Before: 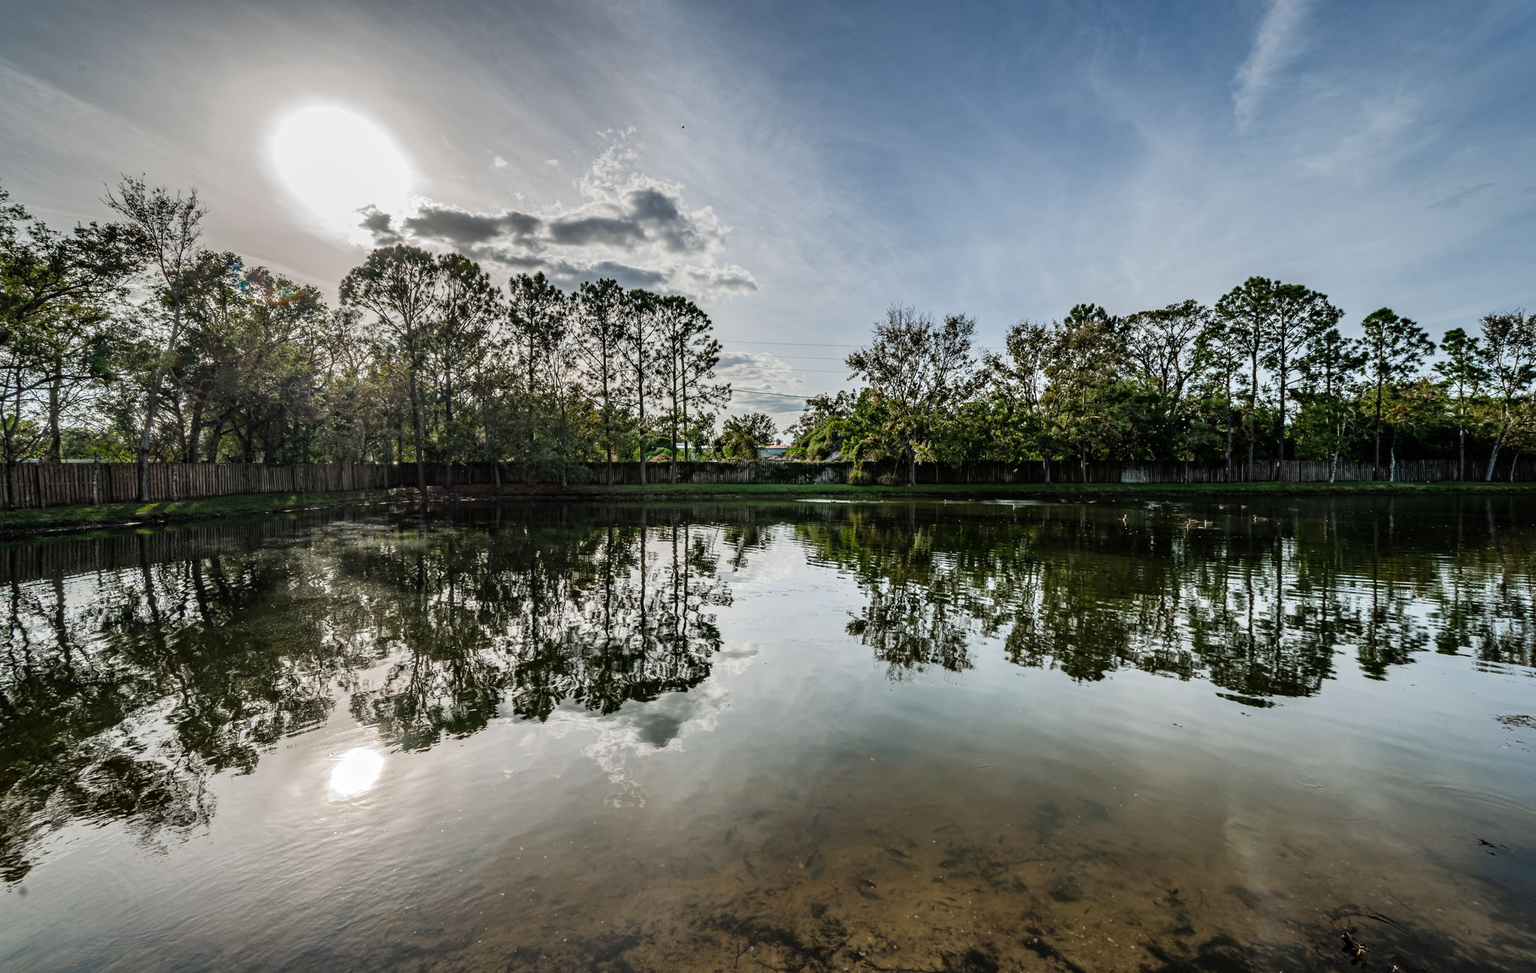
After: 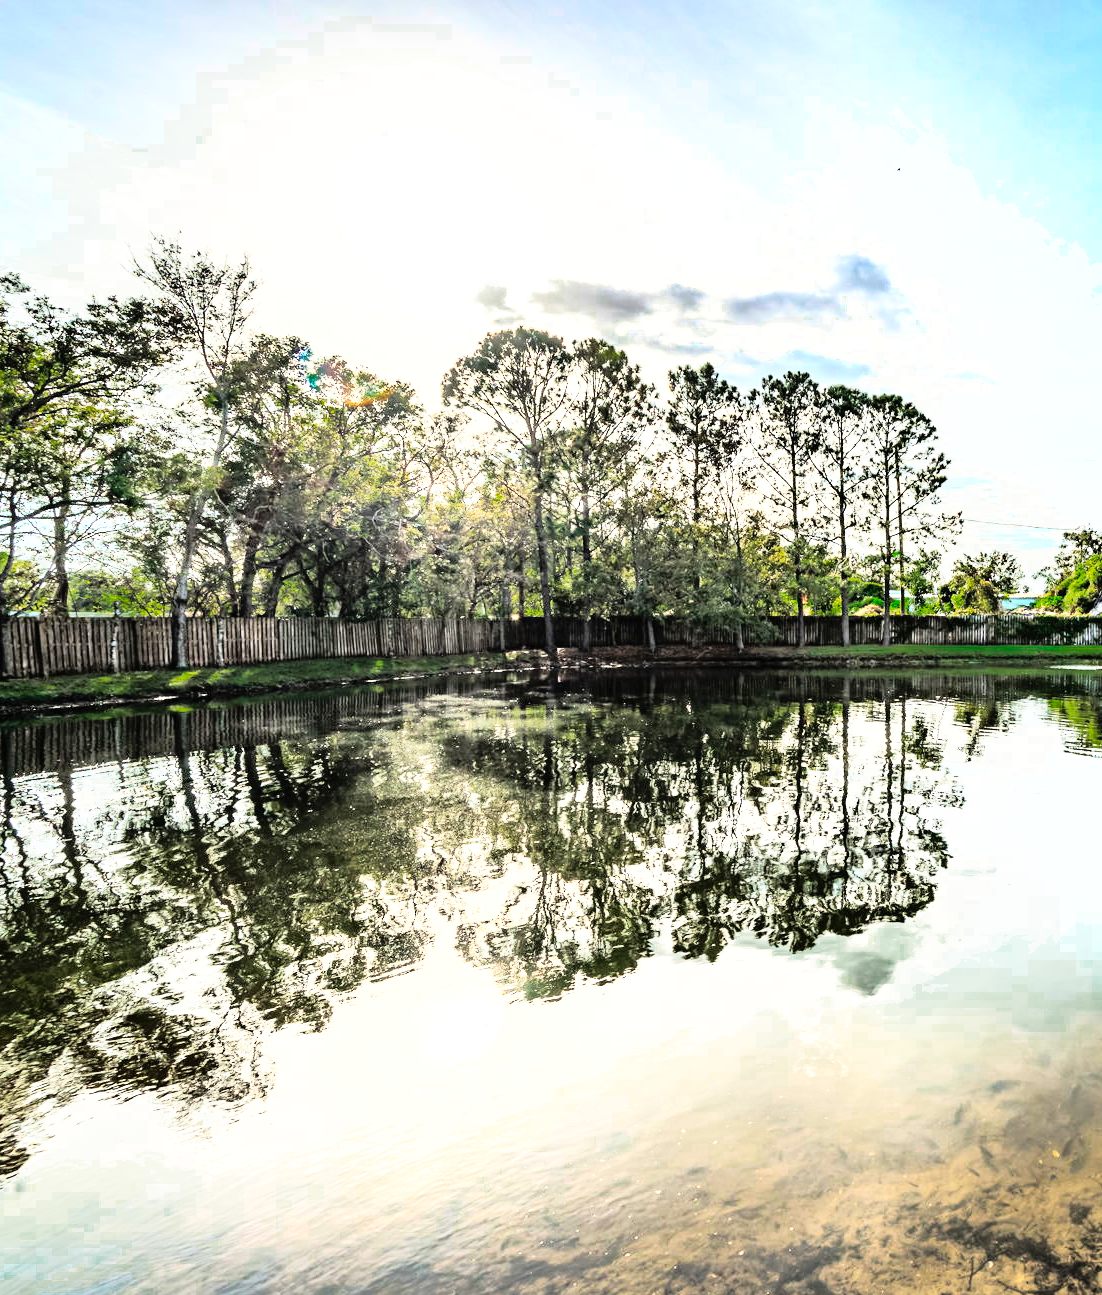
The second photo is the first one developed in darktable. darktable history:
crop: left 0.587%, right 45.588%, bottom 0.086%
rgb curve: curves: ch0 [(0, 0) (0.21, 0.15) (0.24, 0.21) (0.5, 0.75) (0.75, 0.96) (0.89, 0.99) (1, 1)]; ch1 [(0, 0.02) (0.21, 0.13) (0.25, 0.2) (0.5, 0.67) (0.75, 0.9) (0.89, 0.97) (1, 1)]; ch2 [(0, 0.02) (0.21, 0.13) (0.25, 0.2) (0.5, 0.67) (0.75, 0.9) (0.89, 0.97) (1, 1)], compensate middle gray true
color zones: curves: ch0 [(0, 0.558) (0.143, 0.548) (0.286, 0.447) (0.429, 0.259) (0.571, 0.5) (0.714, 0.5) (0.857, 0.593) (1, 0.558)]; ch1 [(0, 0.543) (0.01, 0.544) (0.12, 0.492) (0.248, 0.458) (0.5, 0.534) (0.748, 0.5) (0.99, 0.469) (1, 0.543)]; ch2 [(0, 0.507) (0.143, 0.522) (0.286, 0.505) (0.429, 0.5) (0.571, 0.5) (0.714, 0.5) (0.857, 0.5) (1, 0.507)]
exposure: black level correction 0, exposure 1.4 EV, compensate highlight preservation false
shadows and highlights: on, module defaults
